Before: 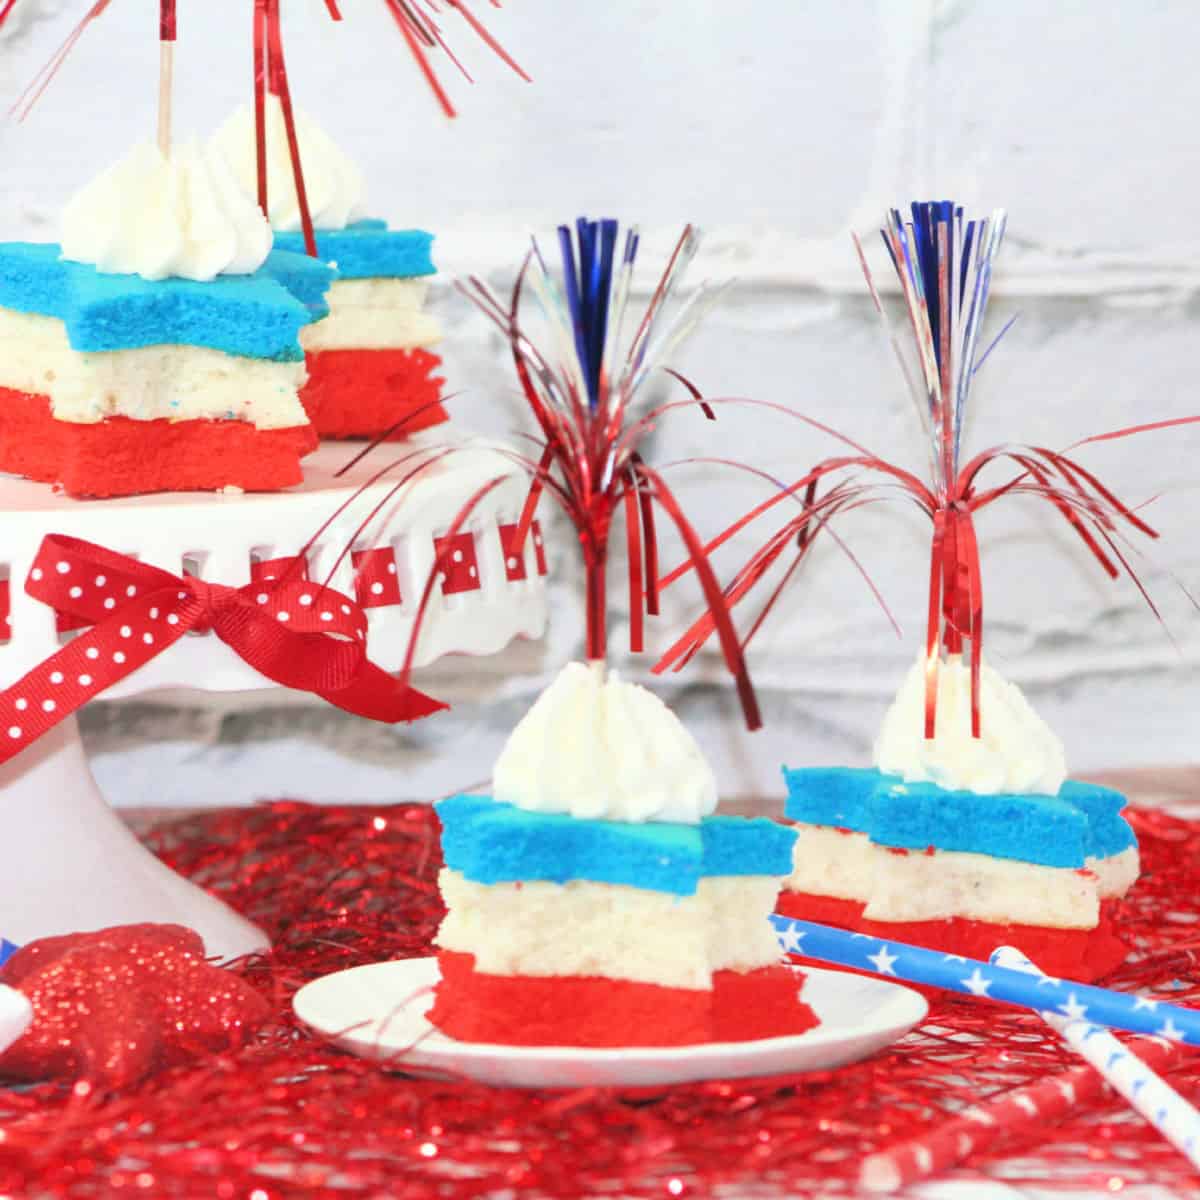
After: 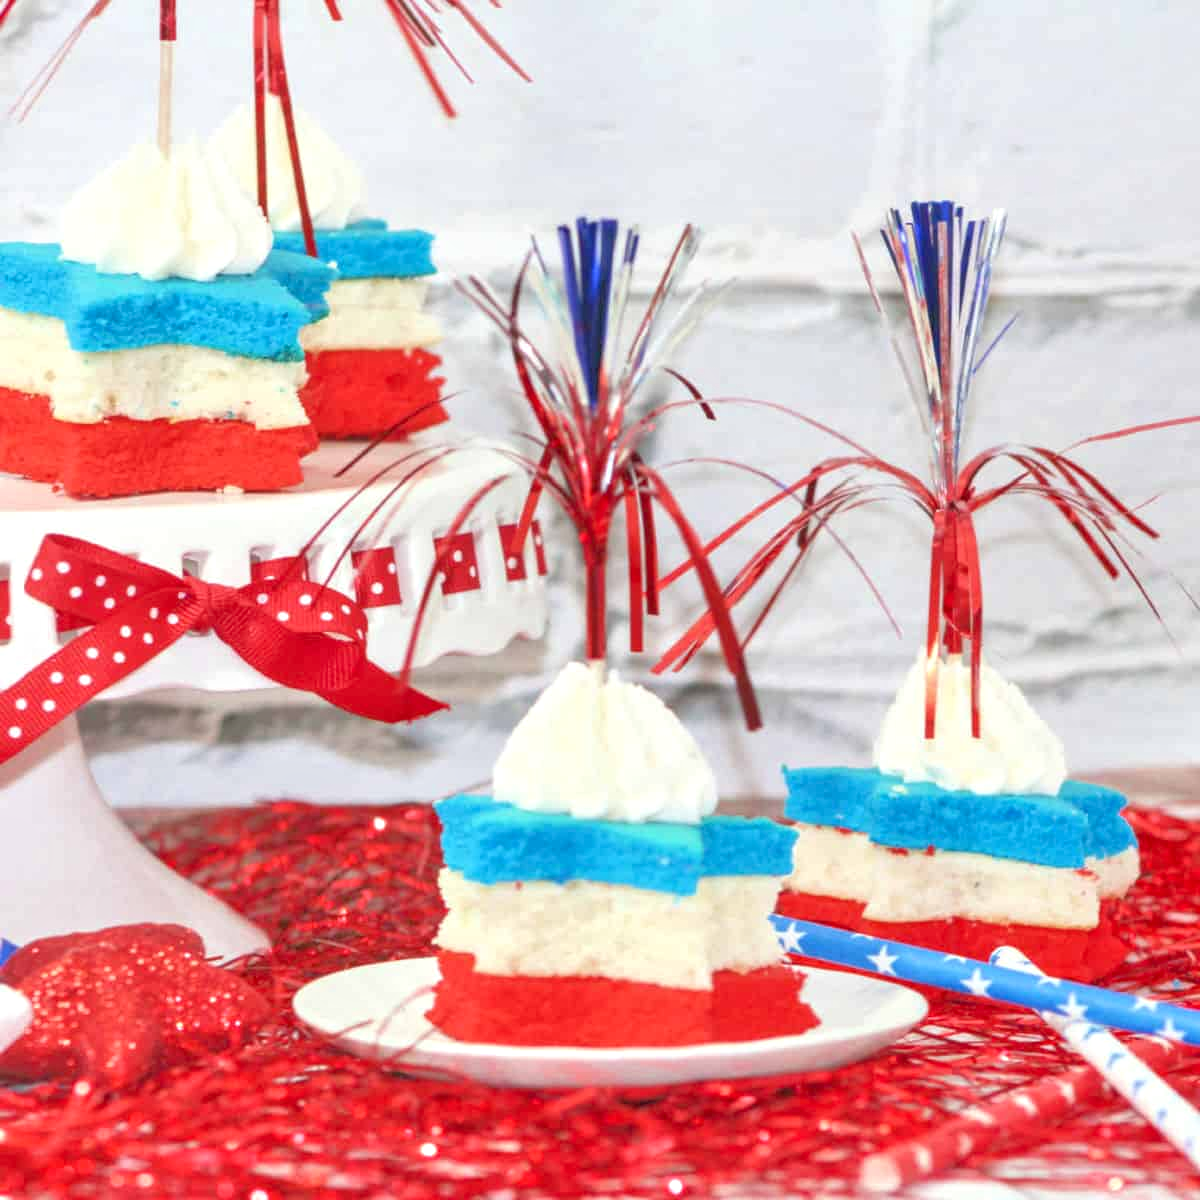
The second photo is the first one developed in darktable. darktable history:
tone equalizer: -7 EV 0.15 EV, -6 EV 0.6 EV, -5 EV 1.15 EV, -4 EV 1.33 EV, -3 EV 1.15 EV, -2 EV 0.6 EV, -1 EV 0.15 EV, mask exposure compensation -0.5 EV
local contrast: on, module defaults
